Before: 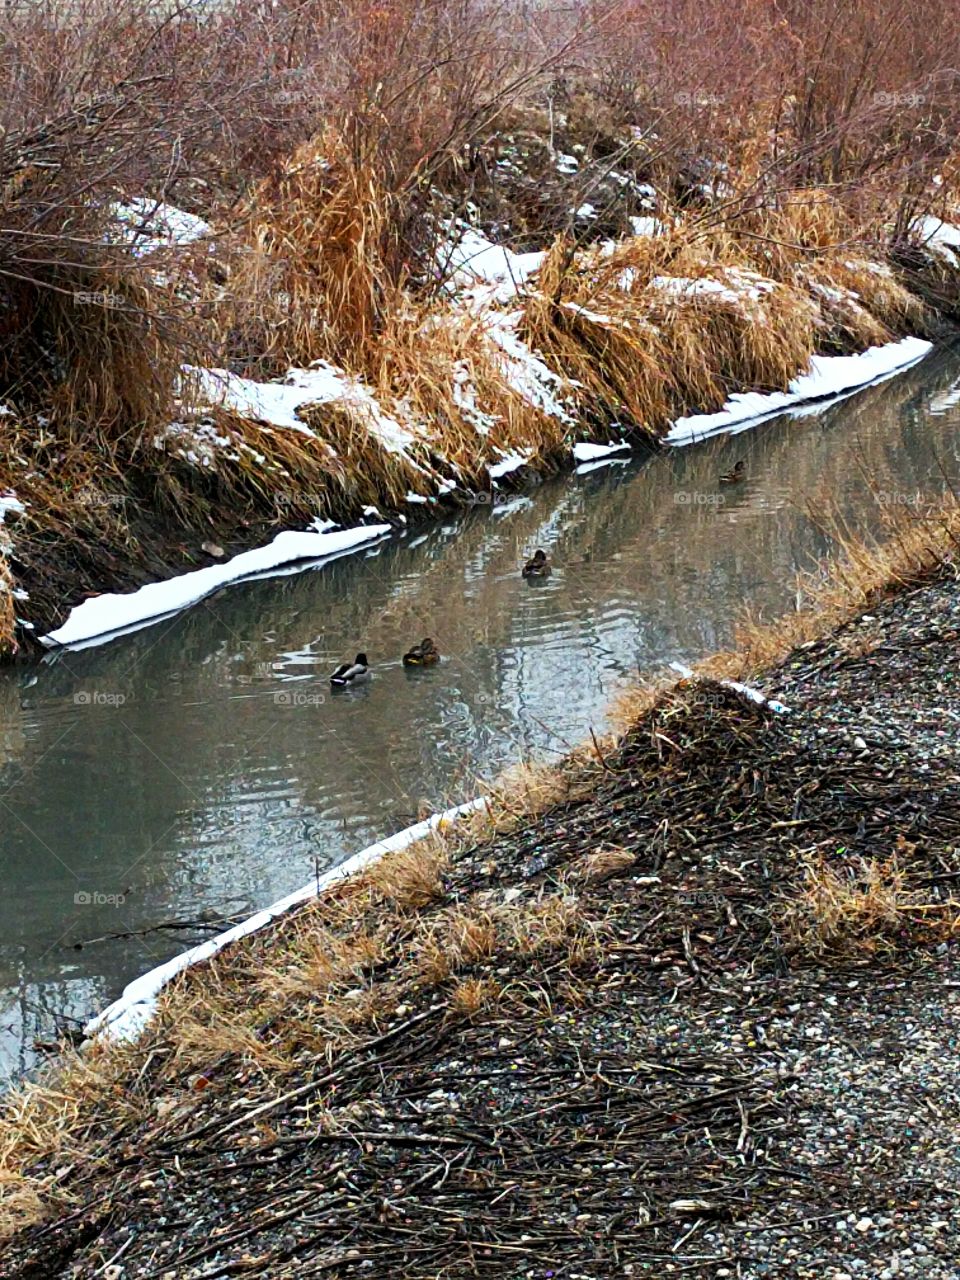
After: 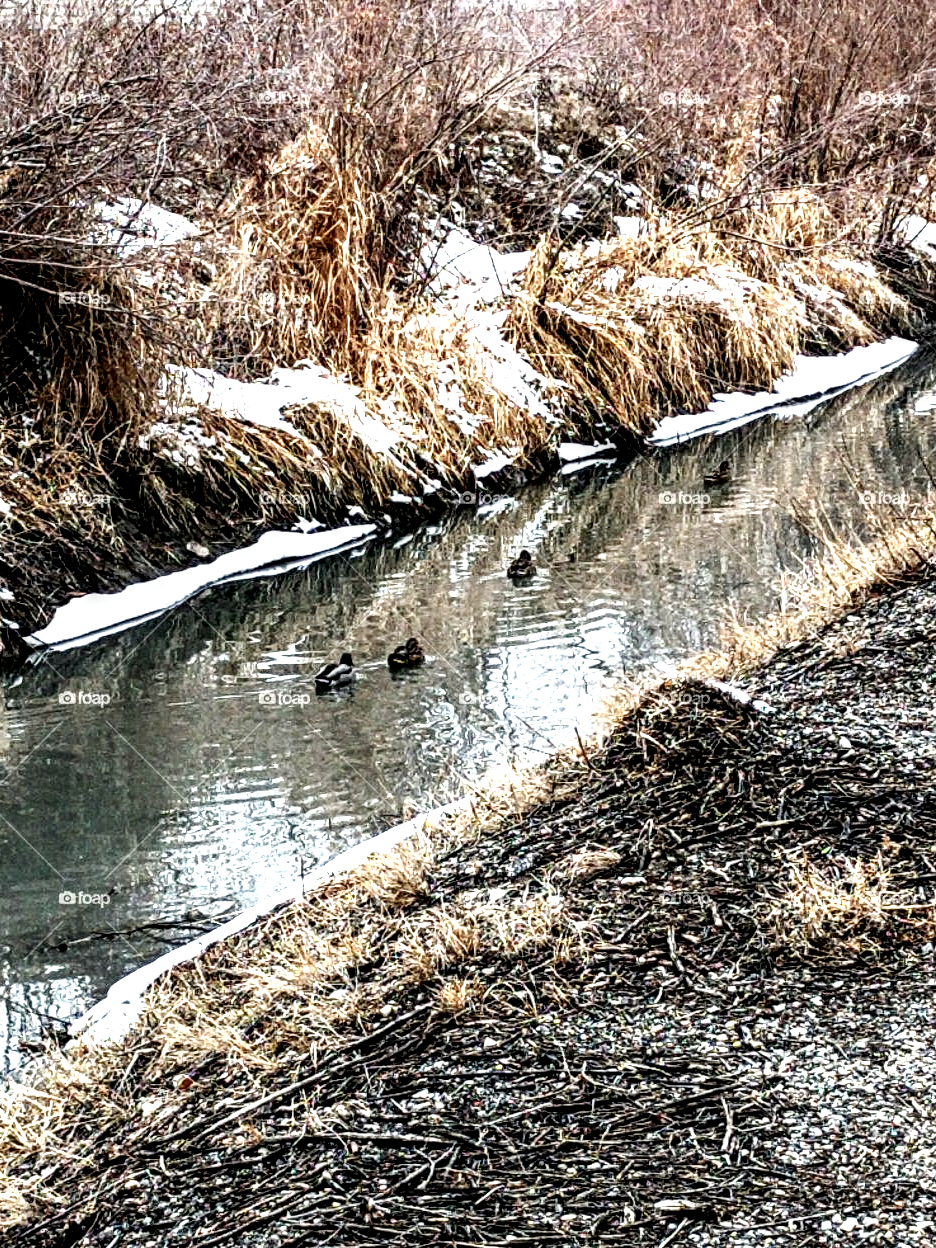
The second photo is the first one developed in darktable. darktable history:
local contrast: detail 202%
contrast brightness saturation: contrast 0.097, saturation -0.352
crop: left 1.635%, right 0.273%, bottom 1.707%
base curve: curves: ch0 [(0, 0) (0.005, 0.002) (0.15, 0.3) (0.4, 0.7) (0.75, 0.95) (1, 1)], preserve colors none
